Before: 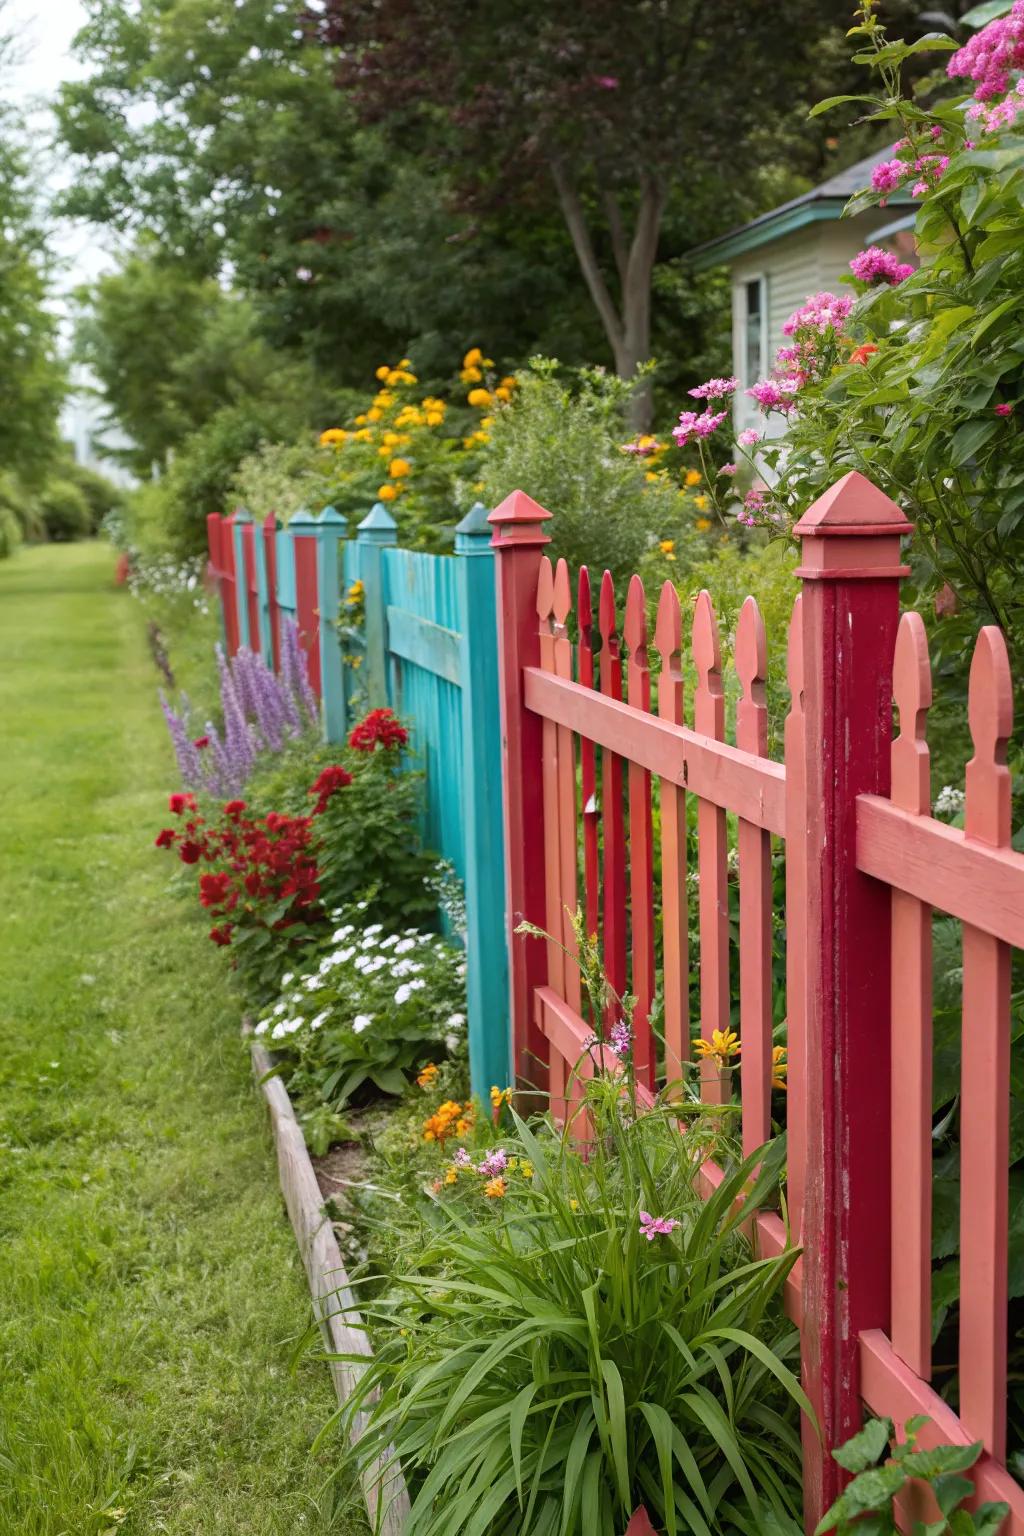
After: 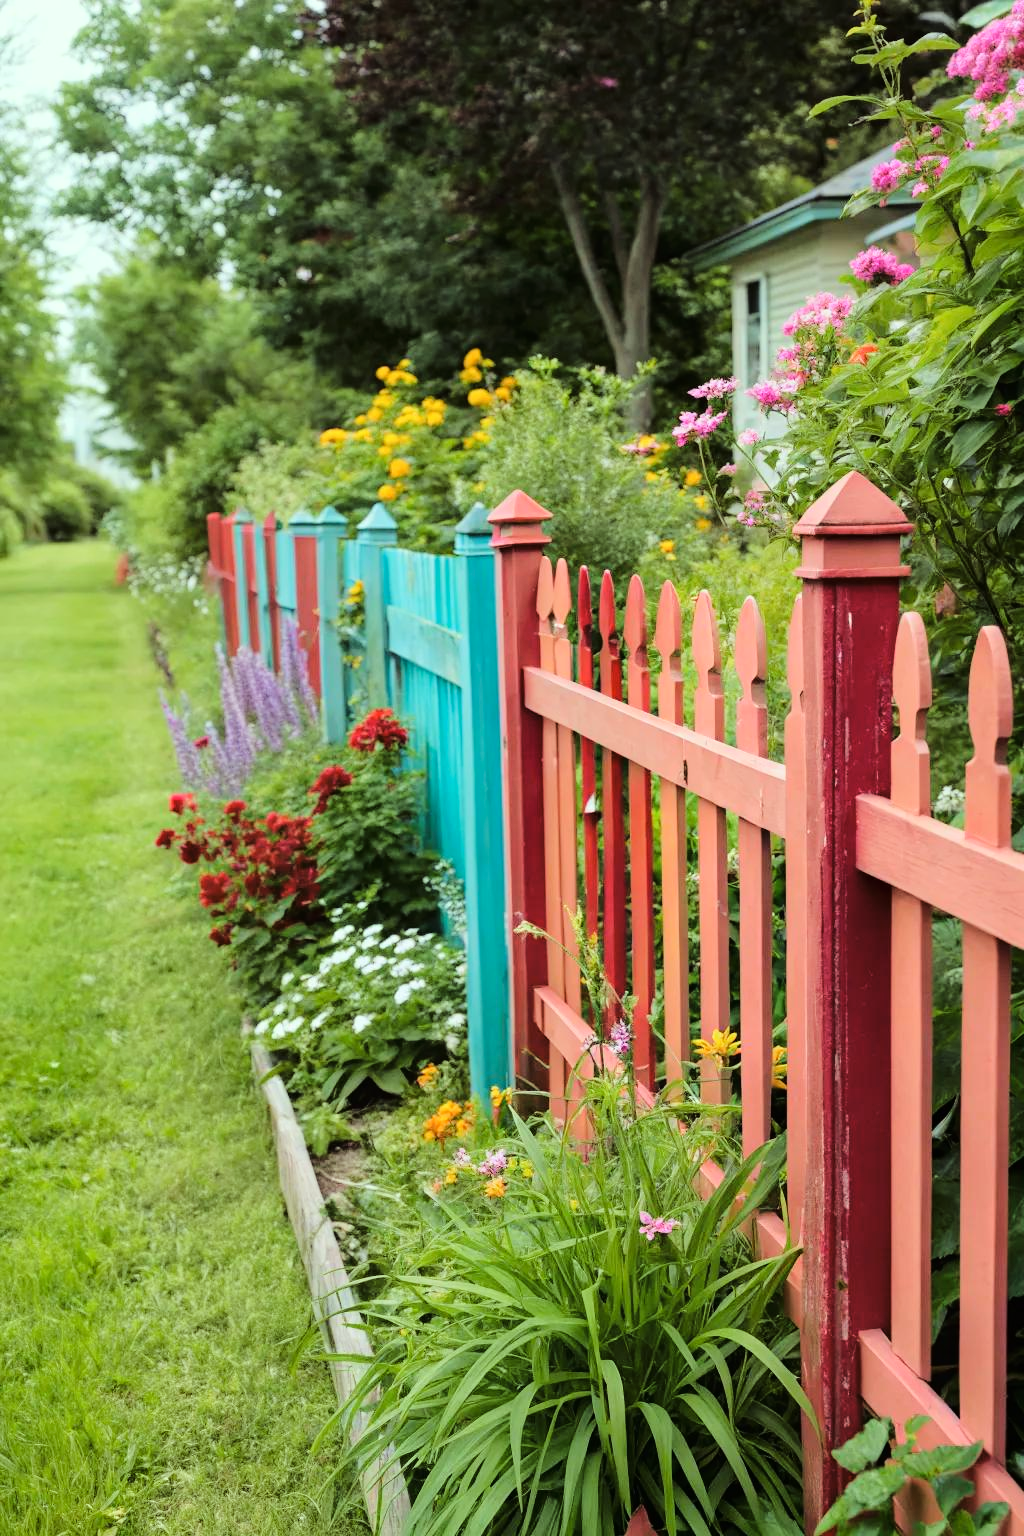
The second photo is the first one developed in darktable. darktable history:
tone curve: curves: ch0 [(0, 0) (0.003, 0.002) (0.011, 0.007) (0.025, 0.014) (0.044, 0.023) (0.069, 0.033) (0.1, 0.052) (0.136, 0.081) (0.177, 0.134) (0.224, 0.205) (0.277, 0.296) (0.335, 0.401) (0.399, 0.501) (0.468, 0.589) (0.543, 0.658) (0.623, 0.738) (0.709, 0.804) (0.801, 0.871) (0.898, 0.93) (1, 1)], color space Lab, linked channels, preserve colors none
contrast brightness saturation: saturation -0.069
color correction: highlights a* -8.61, highlights b* 3.72
